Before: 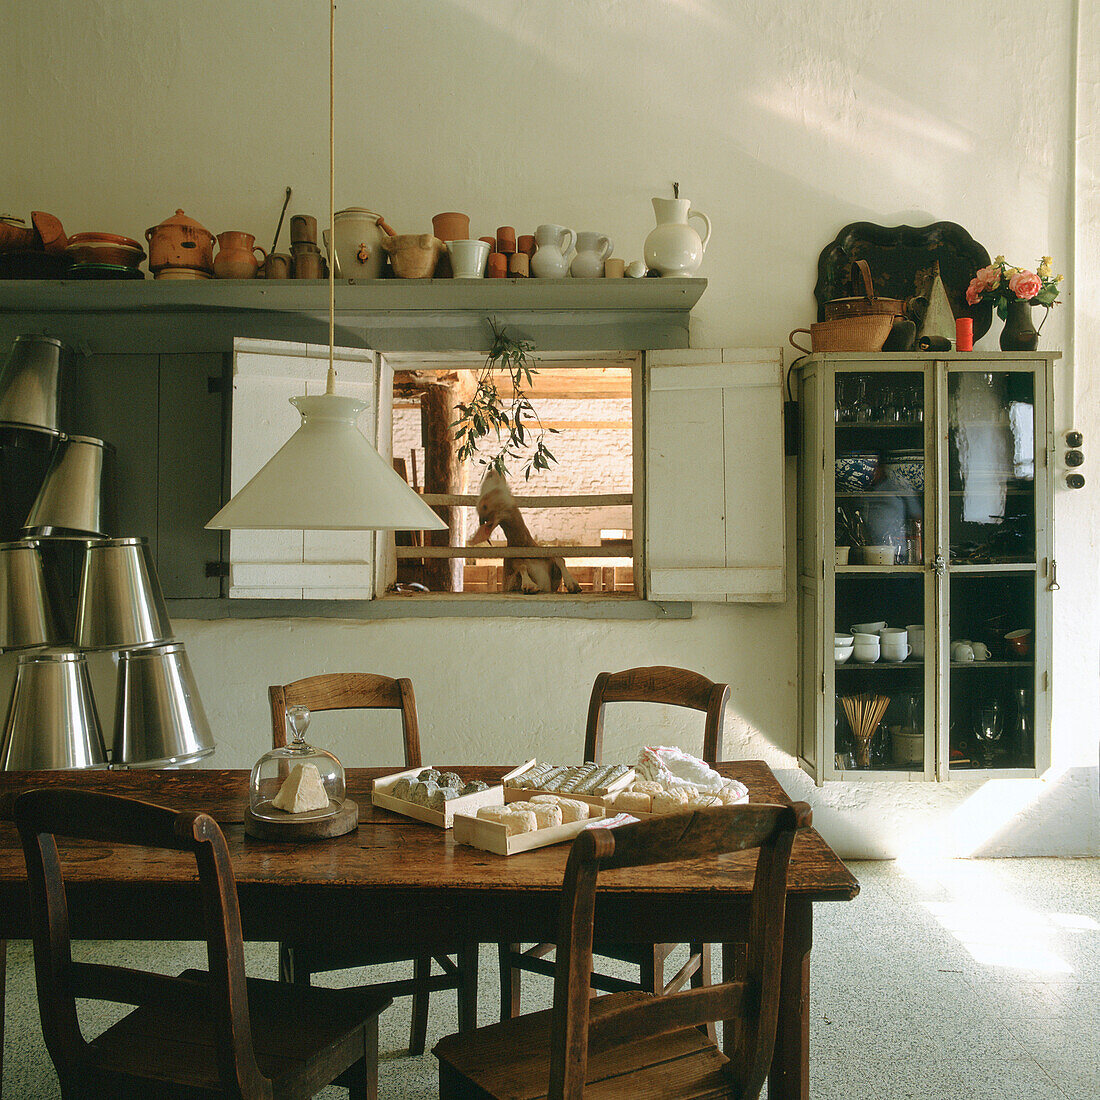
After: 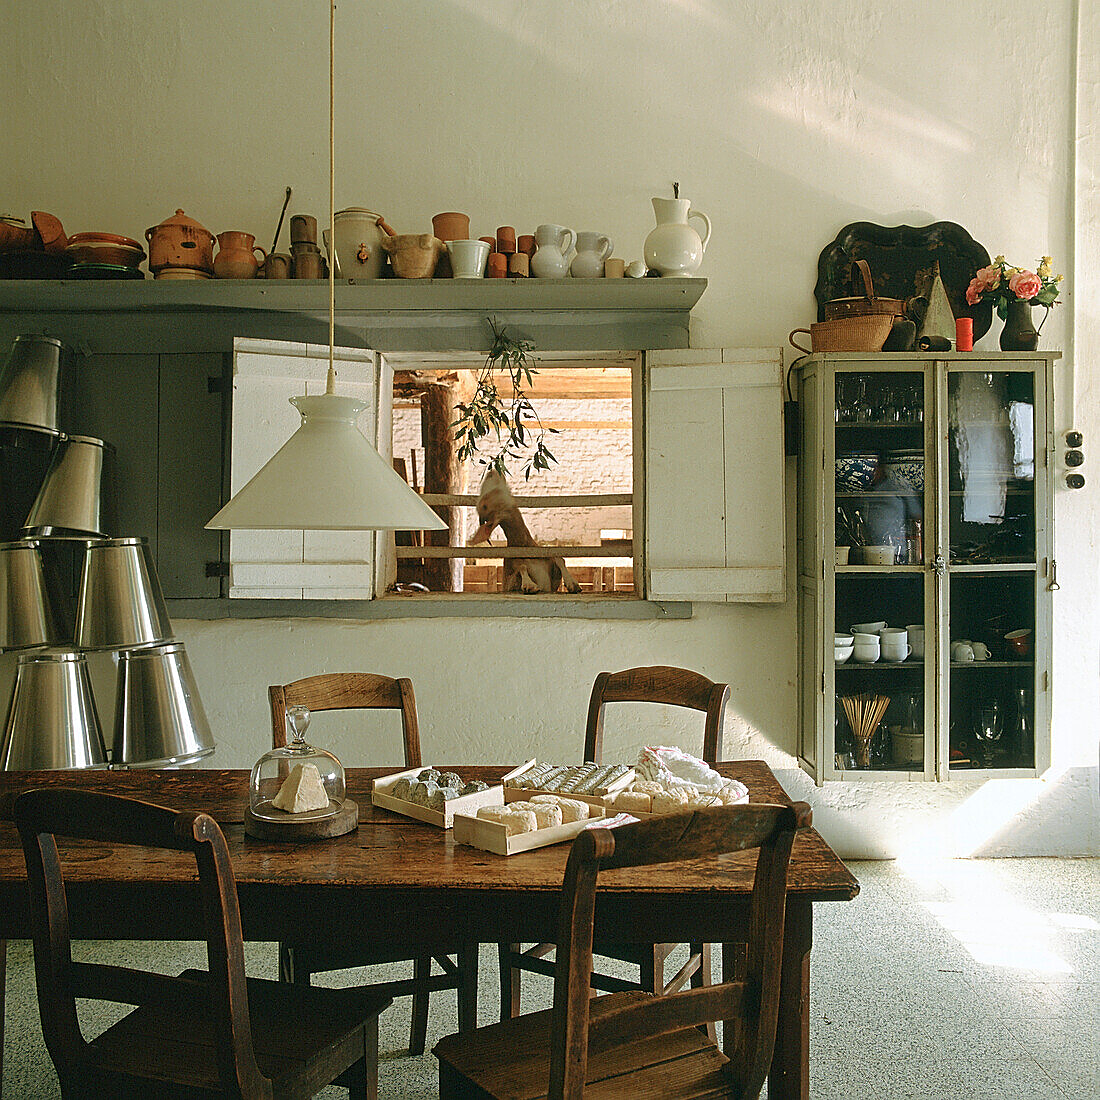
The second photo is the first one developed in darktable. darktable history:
base curve: curves: ch0 [(0, 0) (0.297, 0.298) (1, 1)], preserve colors none
sharpen: on, module defaults
